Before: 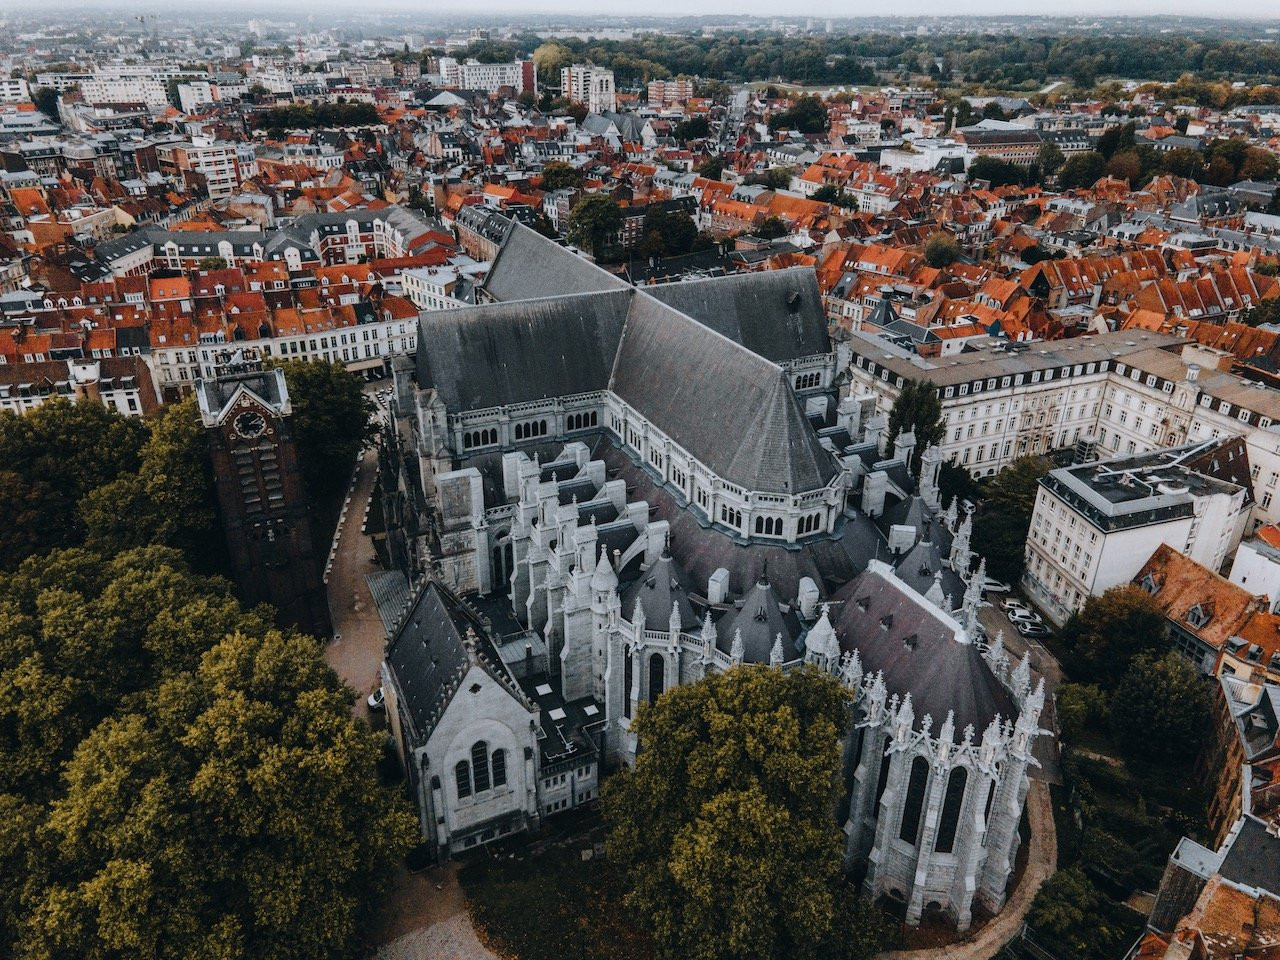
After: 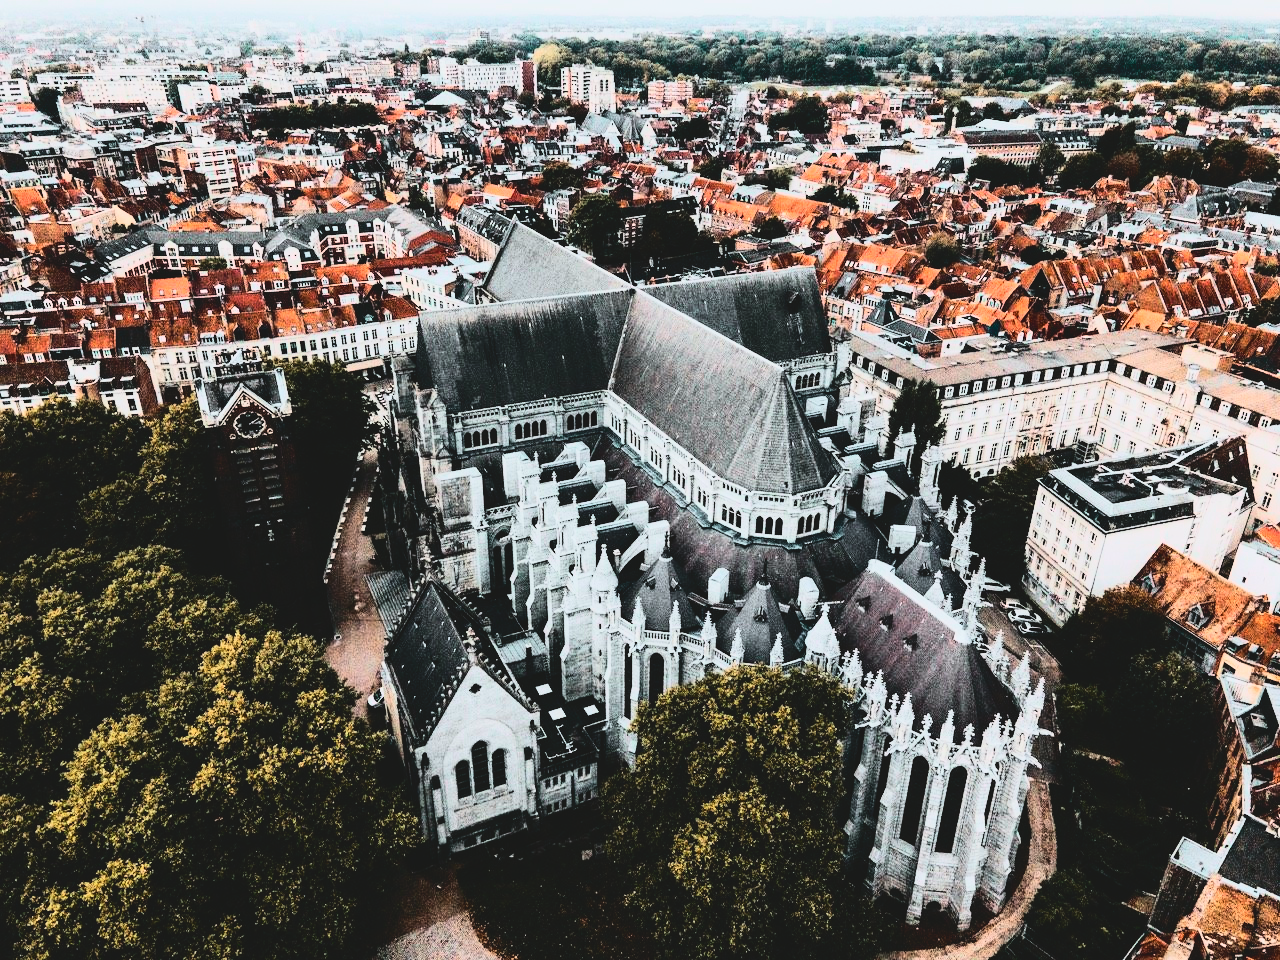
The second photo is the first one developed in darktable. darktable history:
rgb curve: curves: ch0 [(0, 0) (0.21, 0.15) (0.24, 0.21) (0.5, 0.75) (0.75, 0.96) (0.89, 0.99) (1, 1)]; ch1 [(0, 0.02) (0.21, 0.13) (0.25, 0.2) (0.5, 0.67) (0.75, 0.9) (0.89, 0.97) (1, 1)]; ch2 [(0, 0.02) (0.21, 0.13) (0.25, 0.2) (0.5, 0.67) (0.75, 0.9) (0.89, 0.97) (1, 1)], compensate middle gray true
tone curve: curves: ch0 [(0, 0.087) (0.175, 0.178) (0.466, 0.498) (0.715, 0.764) (1, 0.961)]; ch1 [(0, 0) (0.437, 0.398) (0.476, 0.466) (0.505, 0.505) (0.534, 0.544) (0.612, 0.605) (0.641, 0.643) (1, 1)]; ch2 [(0, 0) (0.359, 0.379) (0.427, 0.453) (0.489, 0.495) (0.531, 0.534) (0.579, 0.579) (1, 1)], color space Lab, independent channels, preserve colors none
